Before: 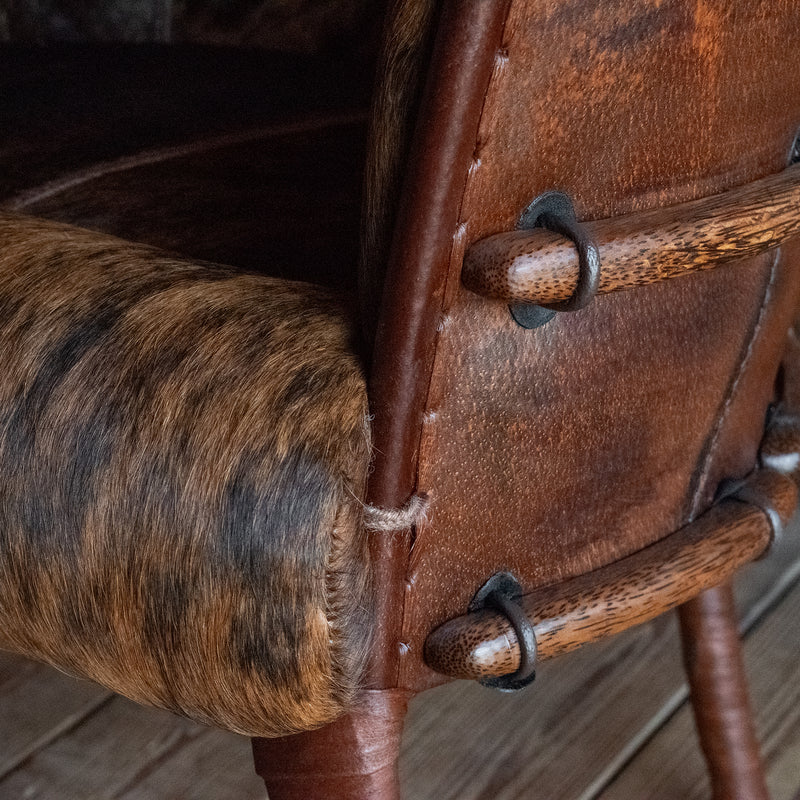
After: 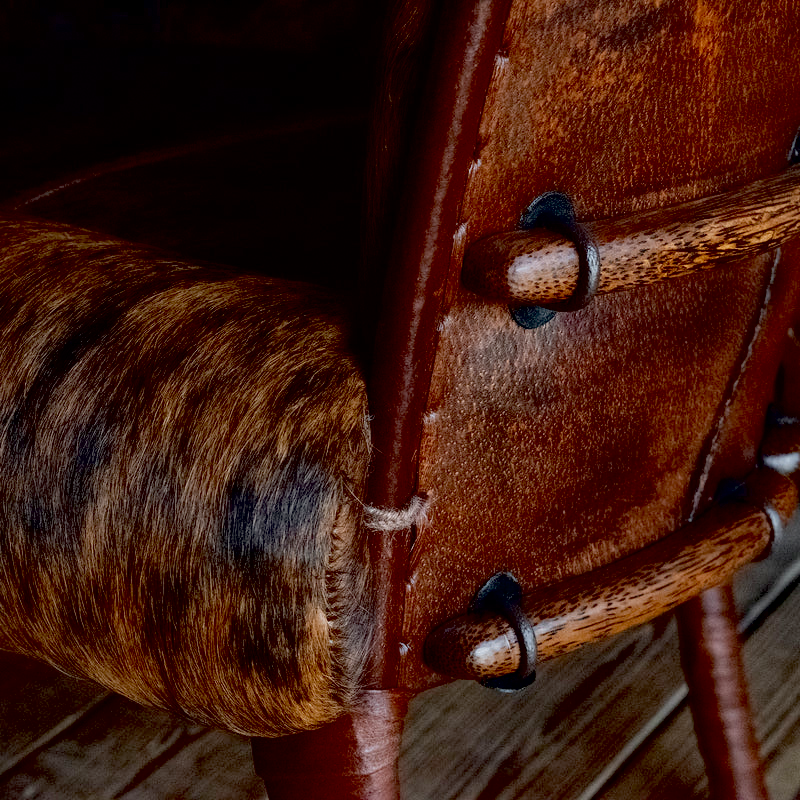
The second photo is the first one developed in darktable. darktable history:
exposure: black level correction 0.045, exposure -0.234 EV, compensate exposure bias true, compensate highlight preservation false
local contrast: mode bilateral grid, contrast 20, coarseness 50, detail 119%, midtone range 0.2
